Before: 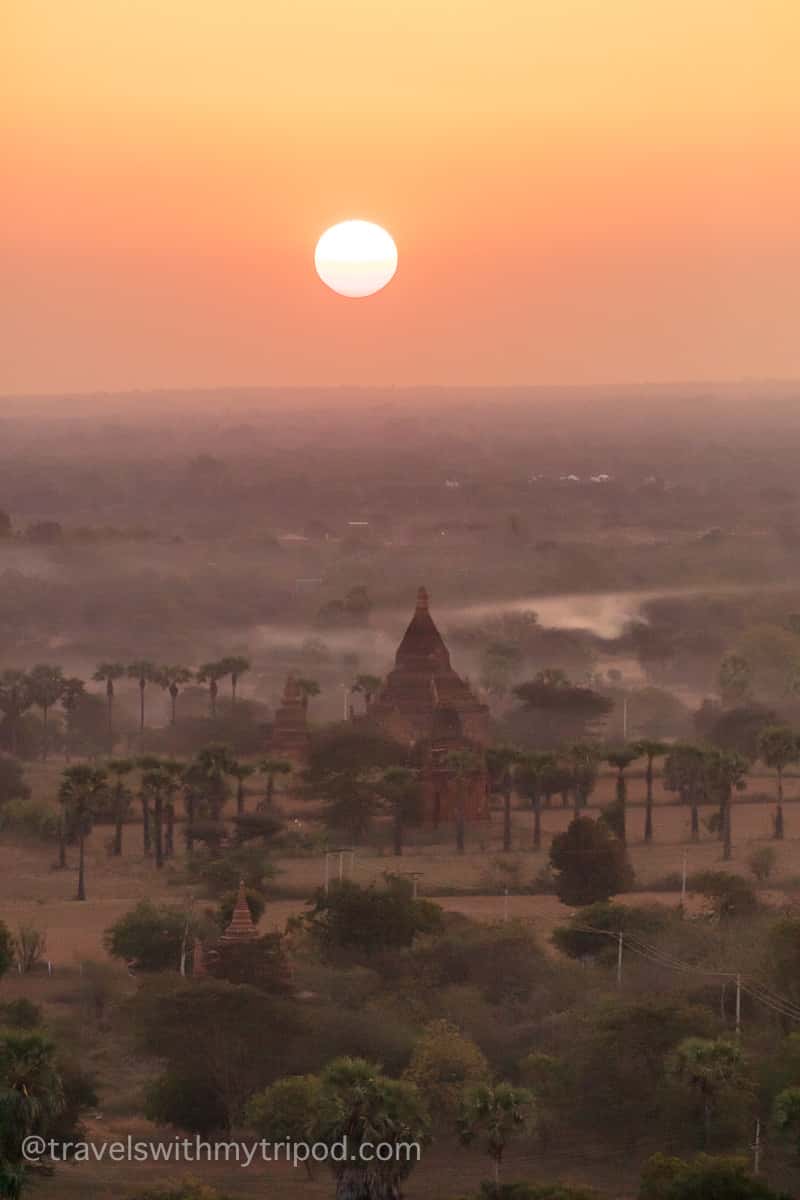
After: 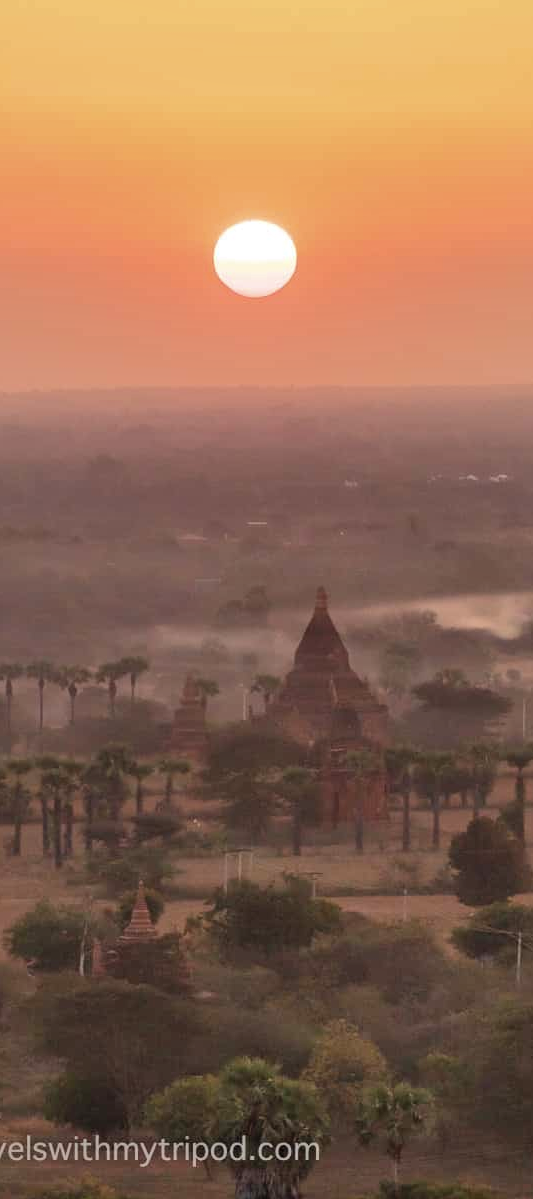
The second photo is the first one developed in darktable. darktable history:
shadows and highlights: soften with gaussian
crop and rotate: left 12.648%, right 20.685%
